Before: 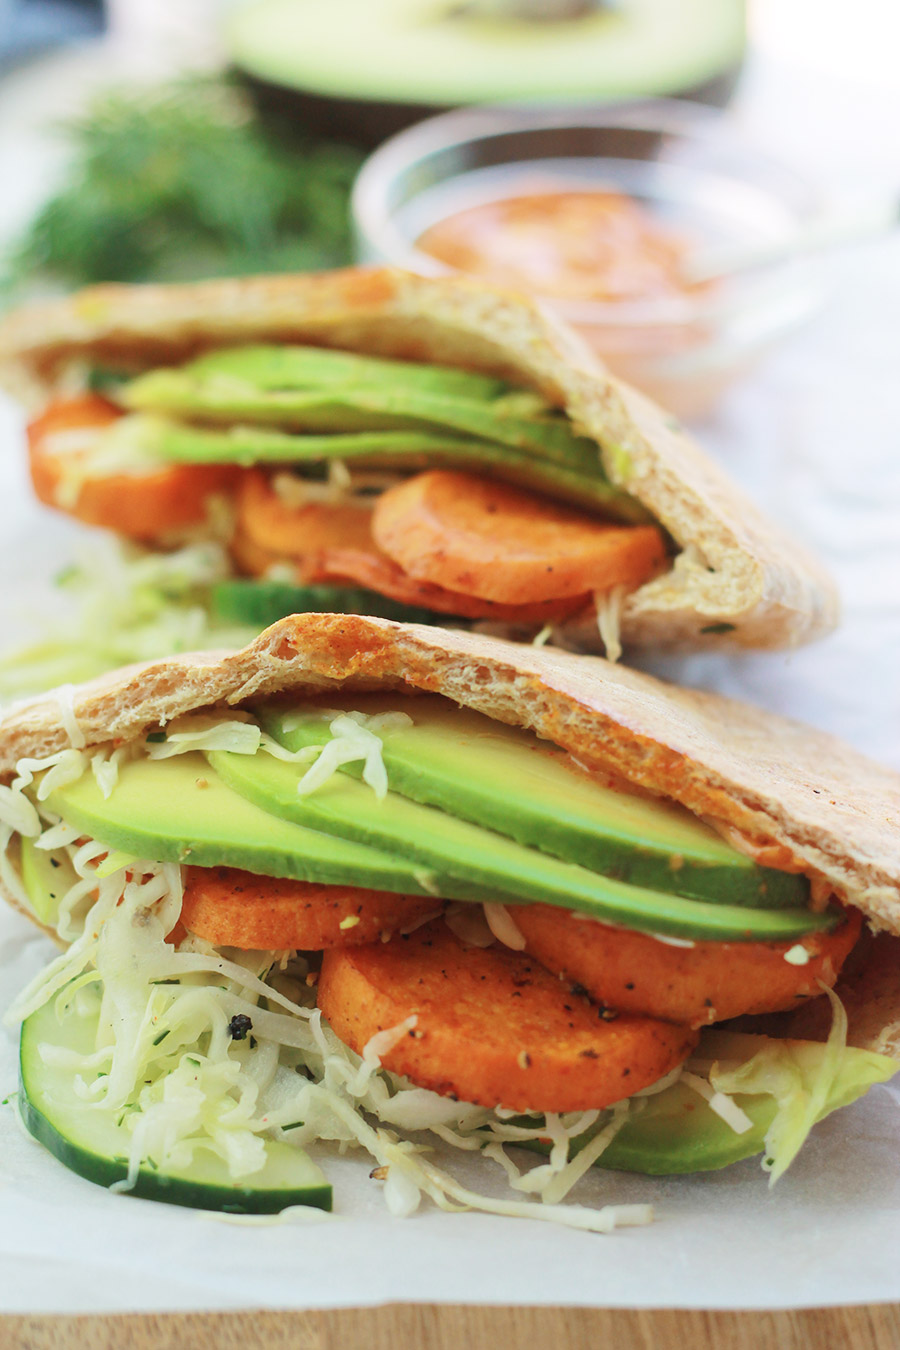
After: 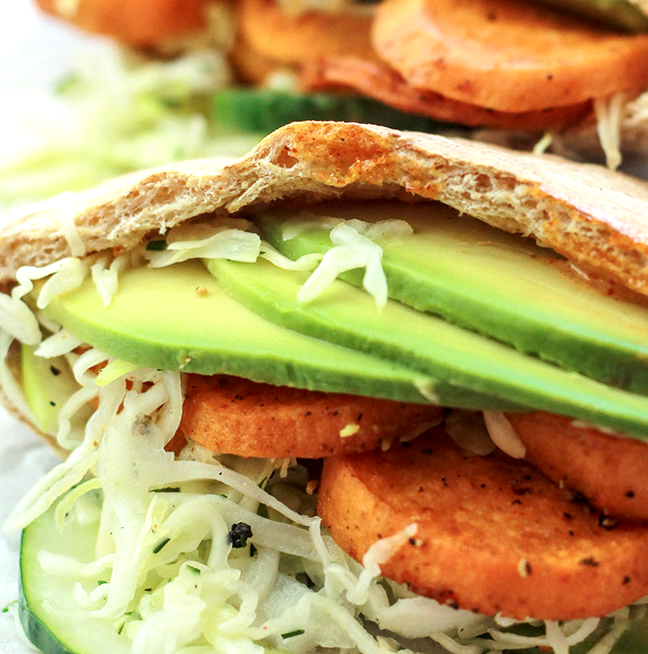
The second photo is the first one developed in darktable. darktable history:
tone equalizer: -8 EV -0.417 EV, -7 EV -0.389 EV, -6 EV -0.333 EV, -5 EV -0.222 EV, -3 EV 0.222 EV, -2 EV 0.333 EV, -1 EV 0.389 EV, +0 EV 0.417 EV, edges refinement/feathering 500, mask exposure compensation -1.57 EV, preserve details no
crop: top 36.498%, right 27.964%, bottom 14.995%
exposure: black level correction 0.005, exposure 0.014 EV, compensate highlight preservation false
local contrast: detail 130%
